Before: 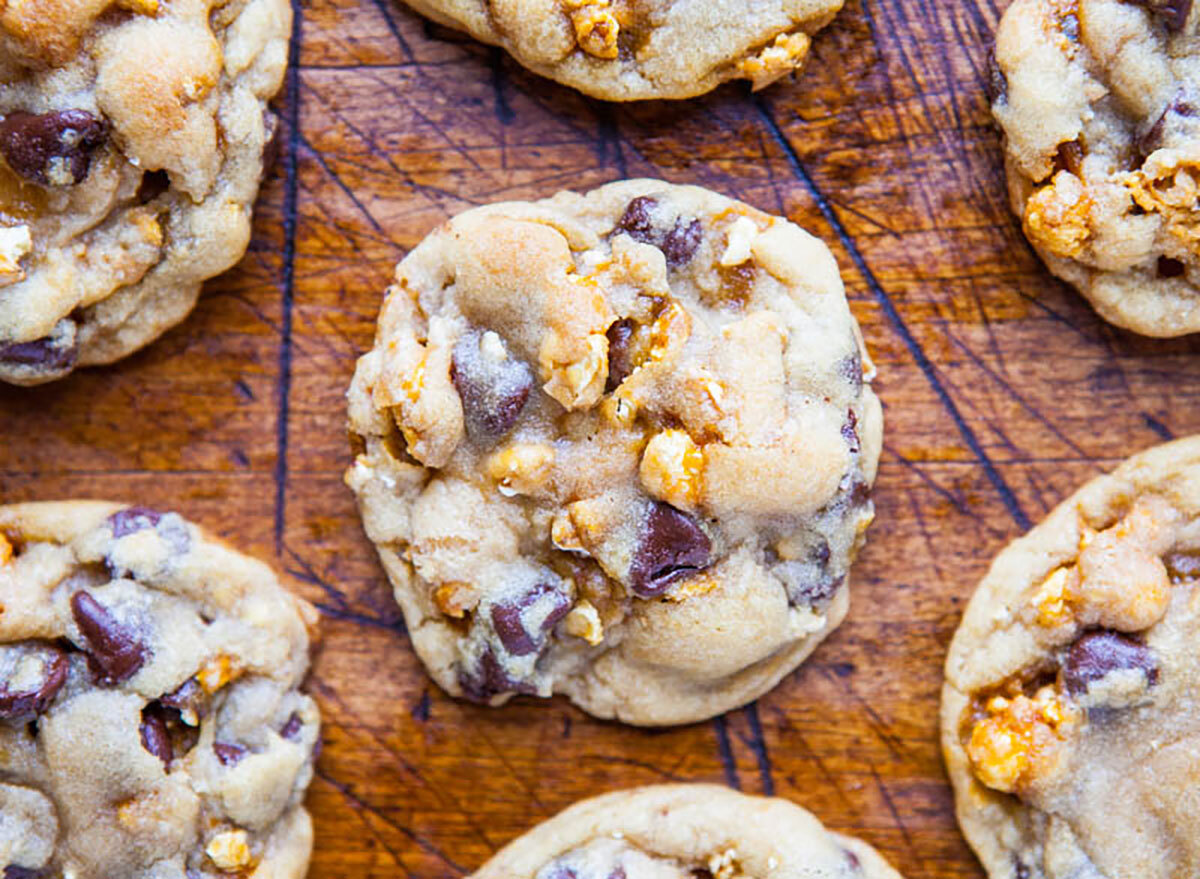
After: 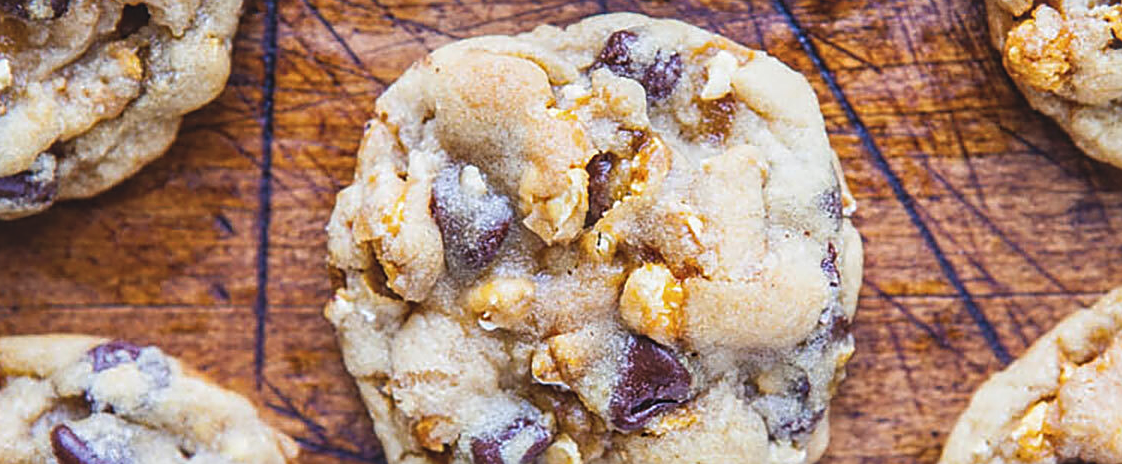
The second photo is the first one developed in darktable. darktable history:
exposure: black level correction -0.014, exposure -0.185 EV, compensate highlight preservation false
local contrast: on, module defaults
crop: left 1.749%, top 18.912%, right 4.741%, bottom 28.221%
sharpen: on, module defaults
